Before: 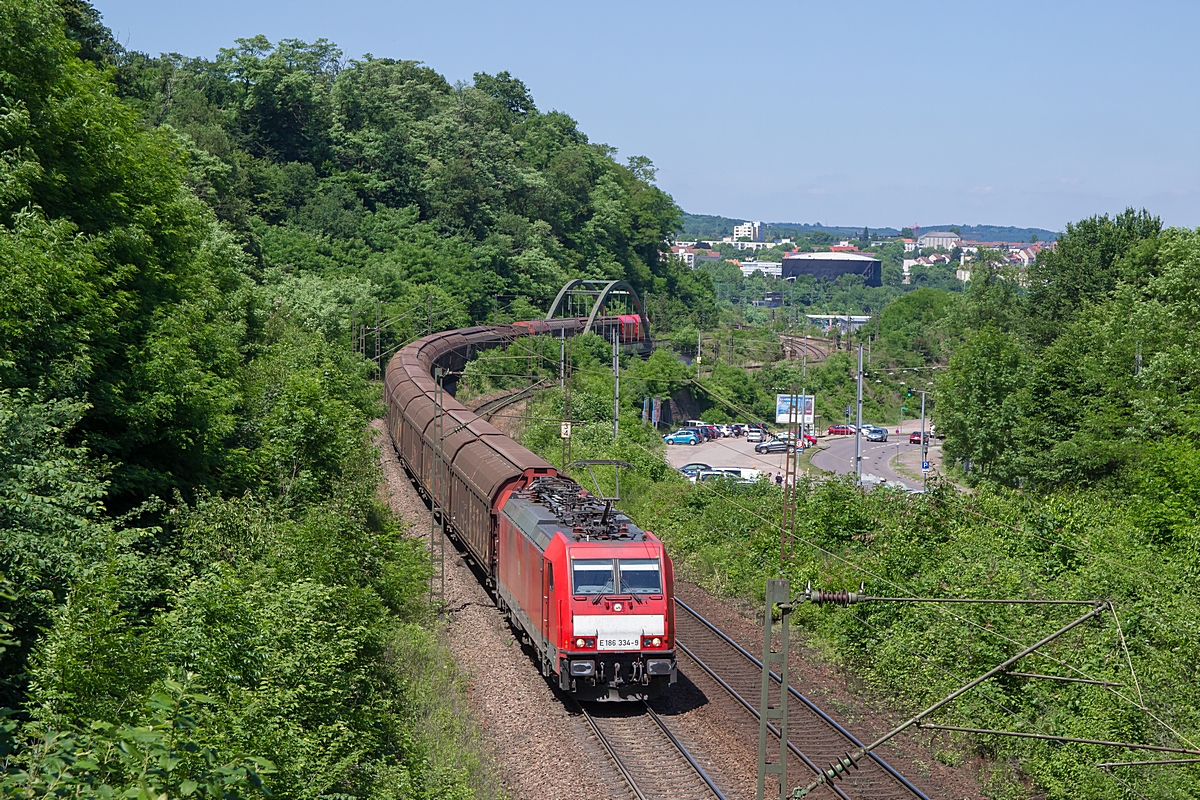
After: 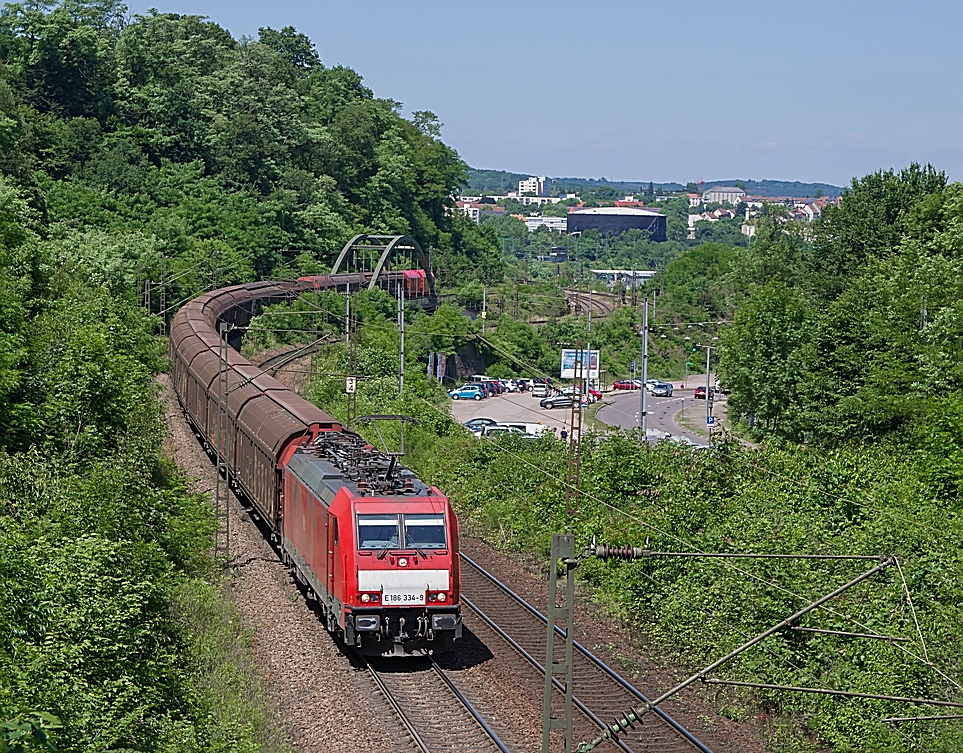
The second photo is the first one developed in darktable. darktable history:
exposure: exposure -0.242 EV, compensate highlight preservation false
crop and rotate: left 17.959%, top 5.771%, right 1.742%
sharpen: on, module defaults
